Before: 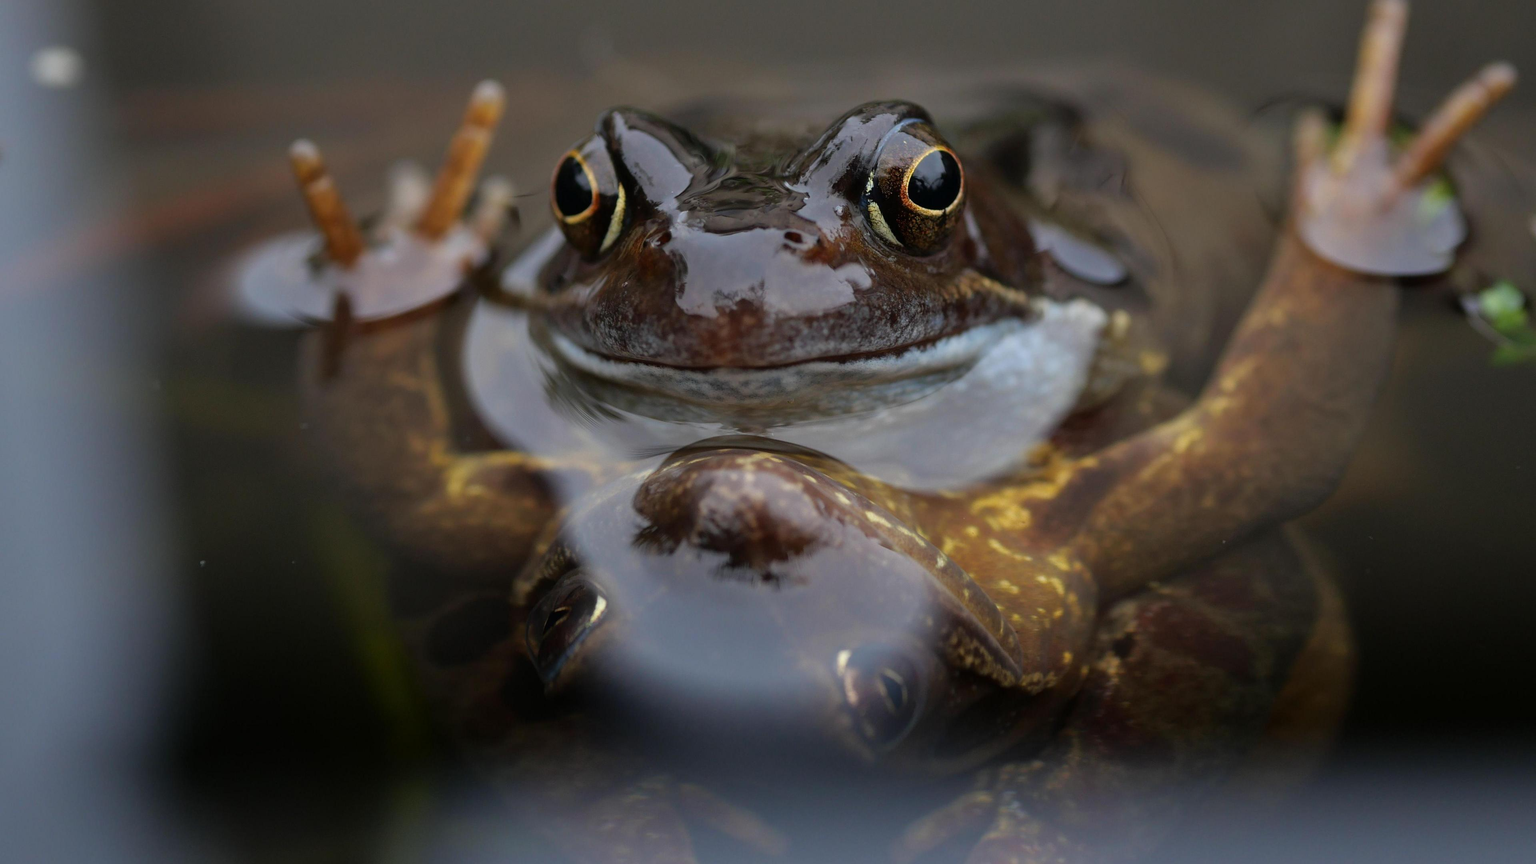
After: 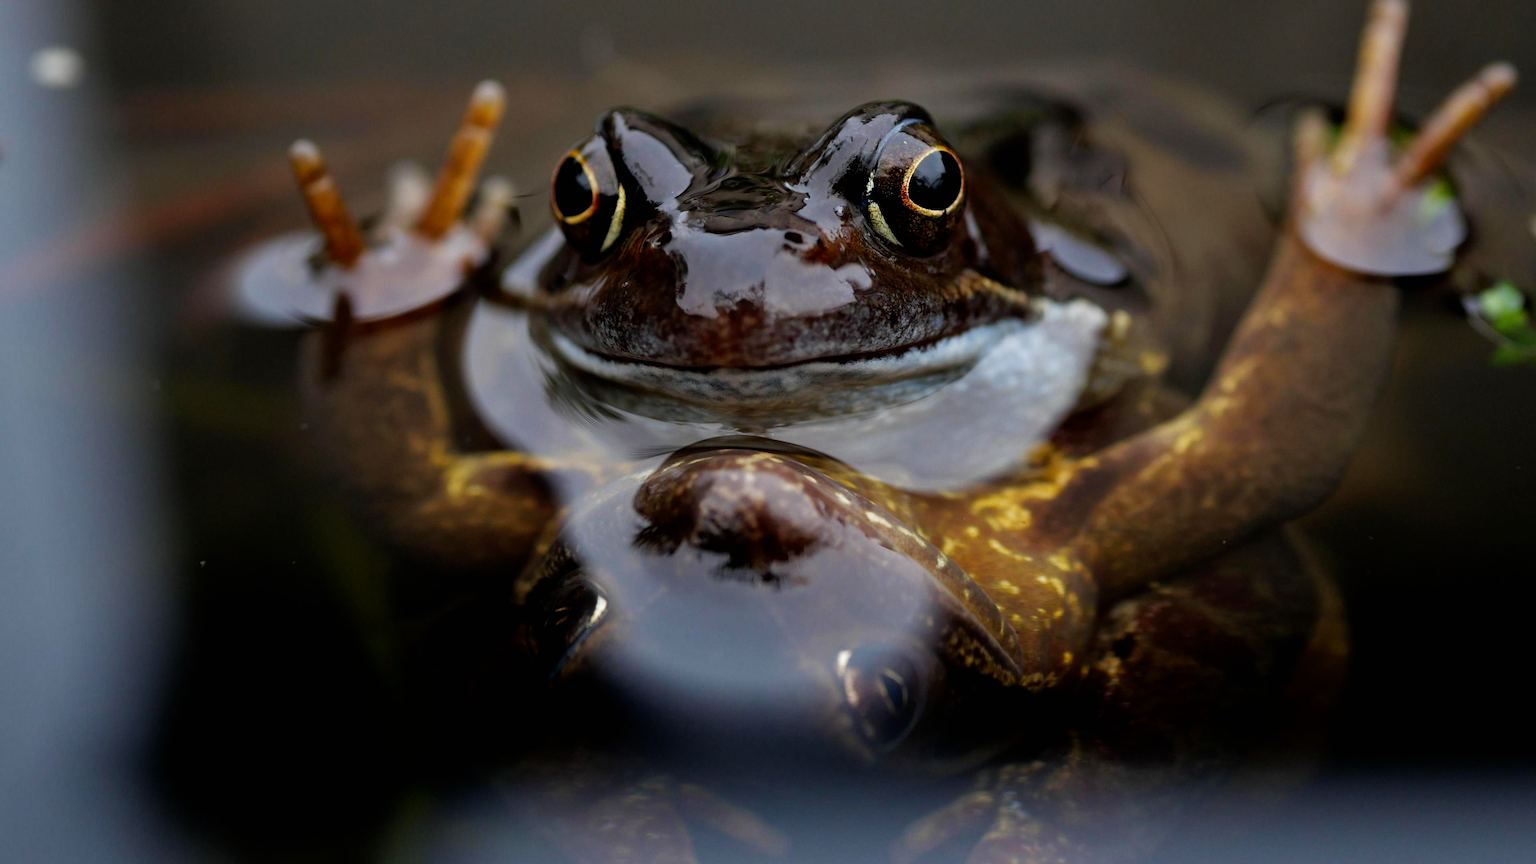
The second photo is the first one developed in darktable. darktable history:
tone equalizer: on, module defaults
filmic rgb: black relative exposure -8.2 EV, white relative exposure 2.2 EV, threshold 3 EV, hardness 7.11, latitude 75%, contrast 1.325, highlights saturation mix -2%, shadows ↔ highlights balance 30%, preserve chrominance no, color science v5 (2021), contrast in shadows safe, contrast in highlights safe, enable highlight reconstruction true
